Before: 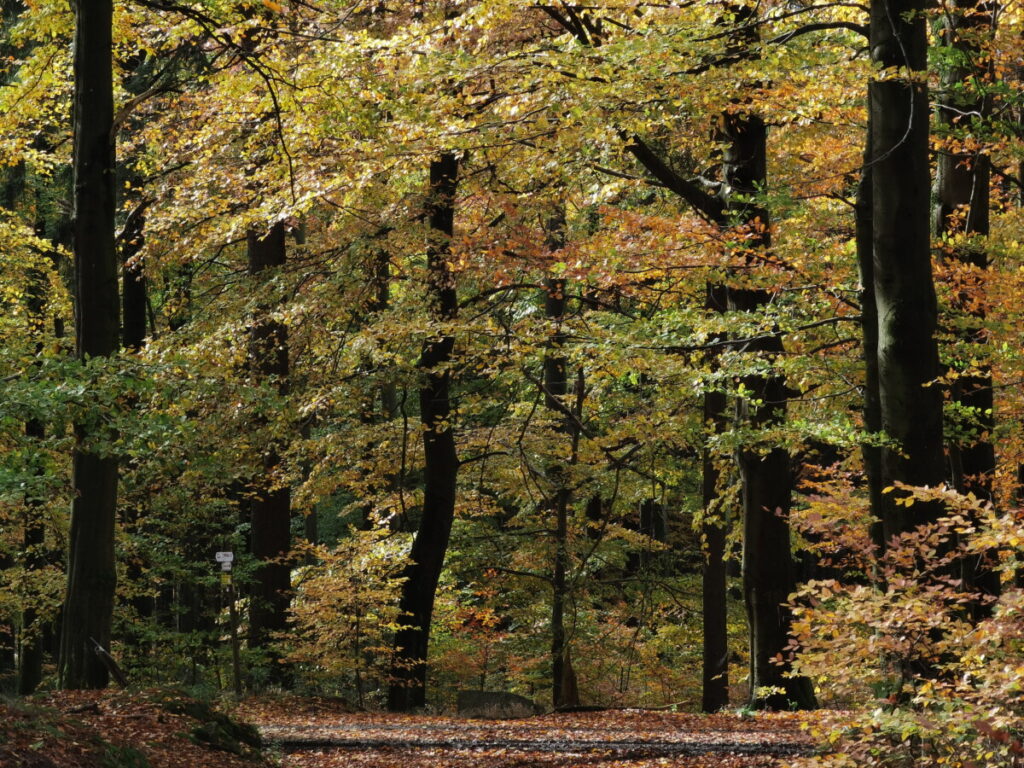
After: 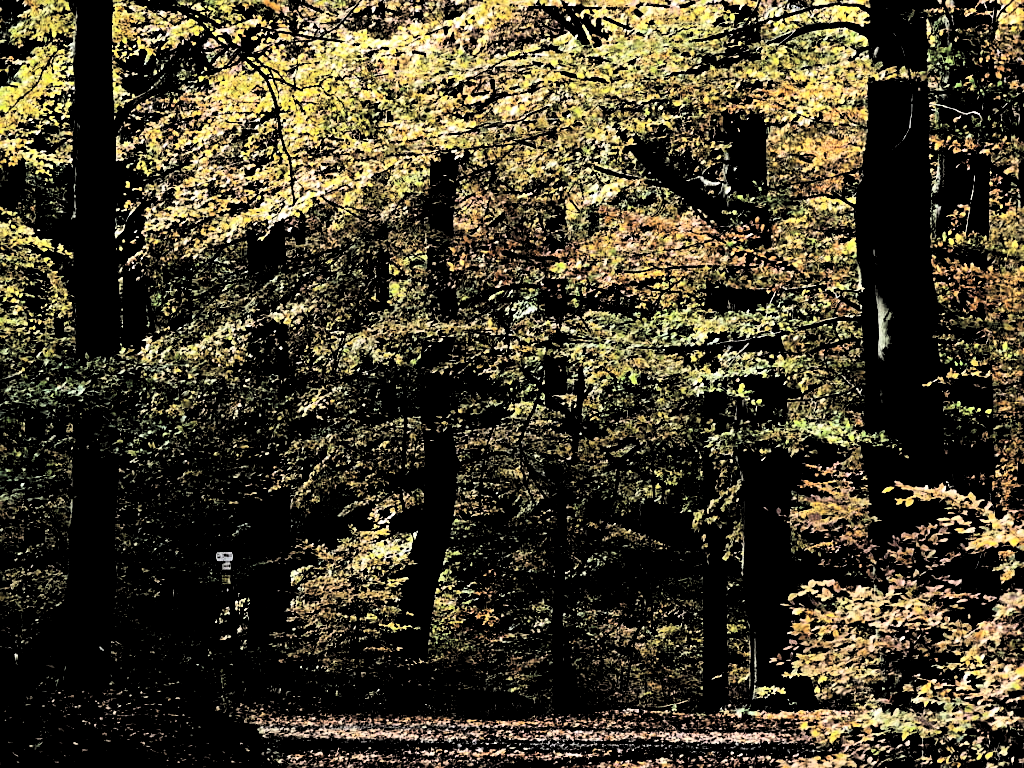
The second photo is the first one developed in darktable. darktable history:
tone equalizer: -8 EV -0.423 EV, -7 EV -0.397 EV, -6 EV -0.309 EV, -5 EV -0.247 EV, -3 EV 0.214 EV, -2 EV 0.321 EV, -1 EV 0.402 EV, +0 EV 0.407 EV
contrast brightness saturation: contrast 0.377, brightness 0.533
sharpen: on, module defaults
levels: levels [0.514, 0.759, 1]
